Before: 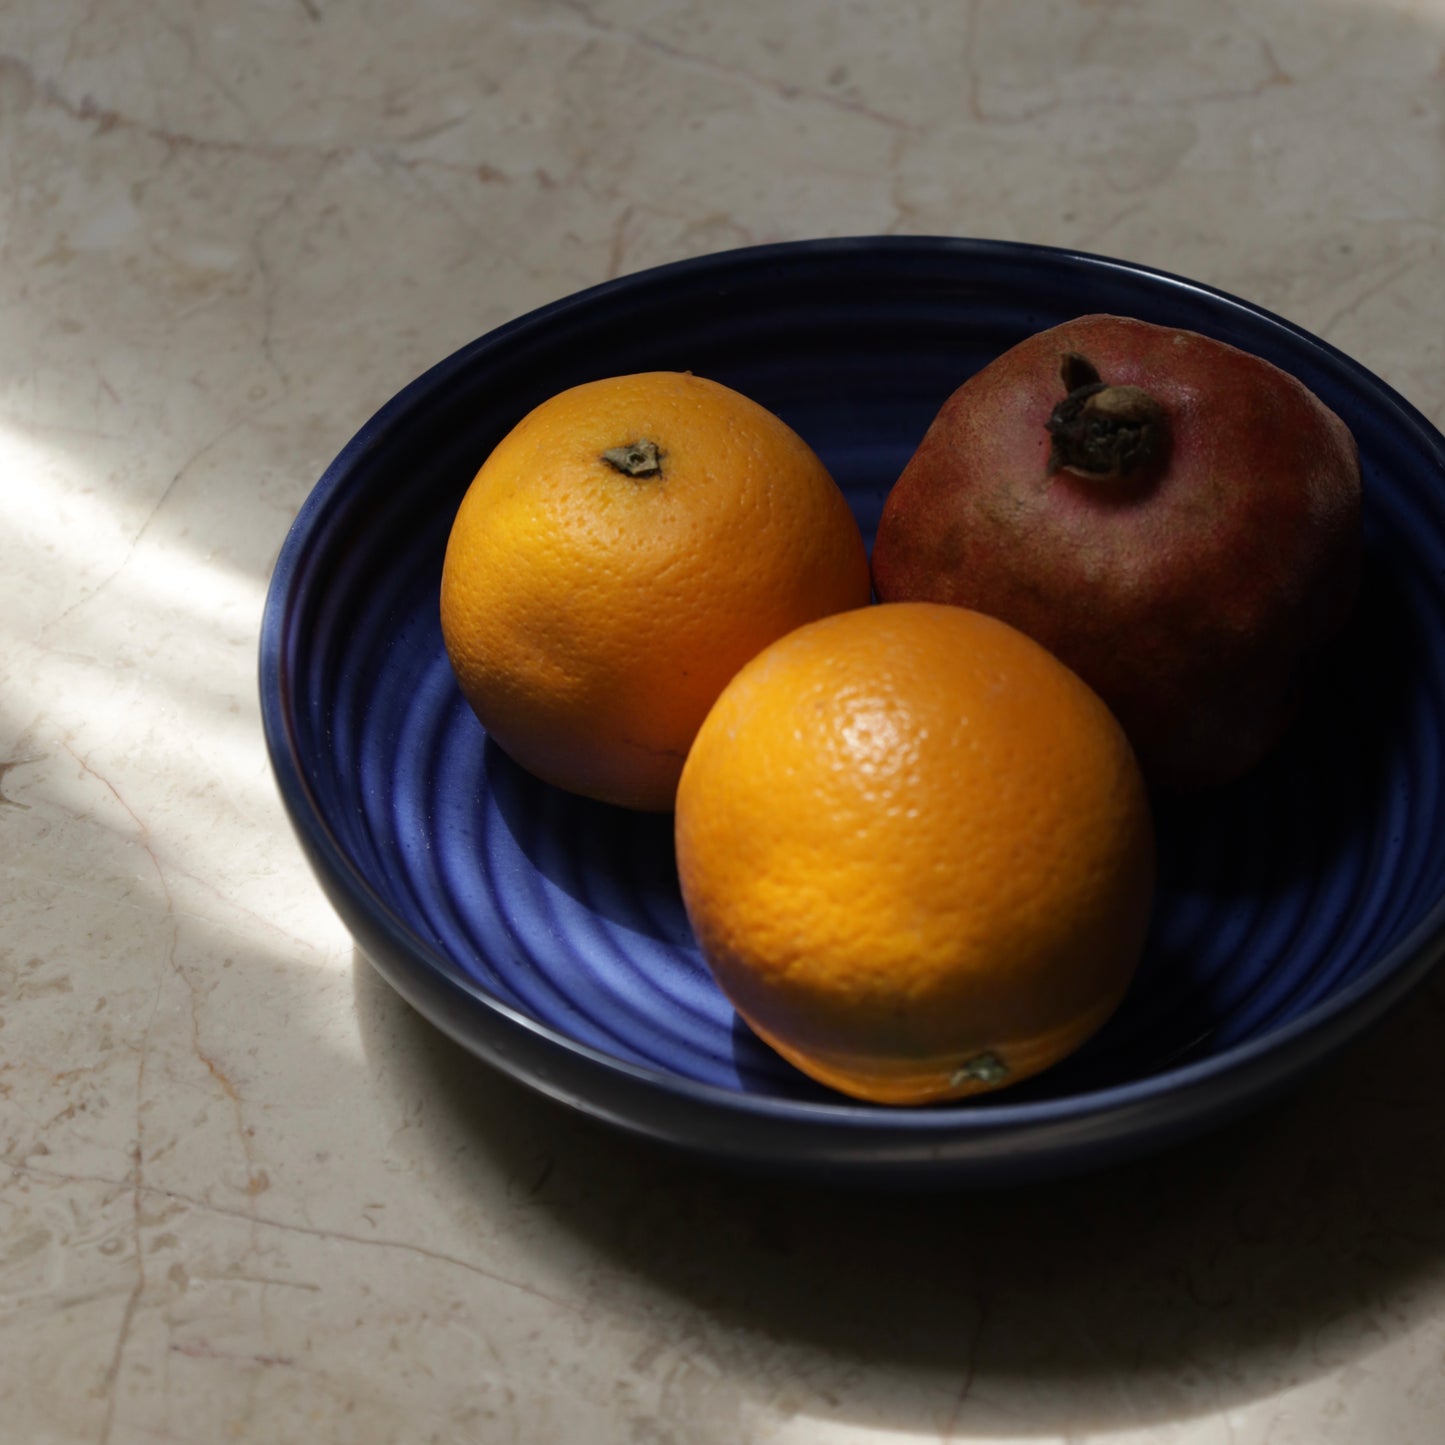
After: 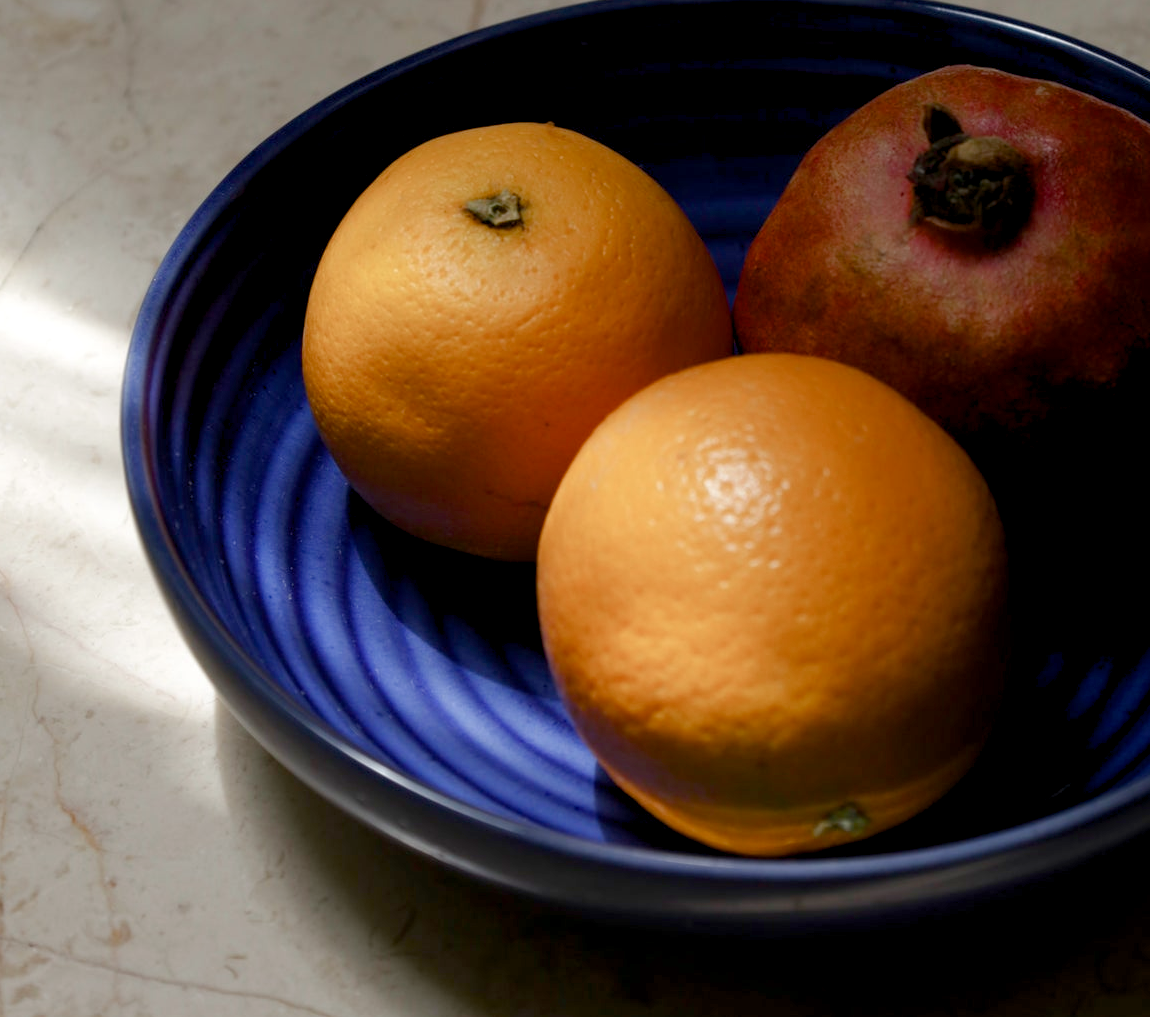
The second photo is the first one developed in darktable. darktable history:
crop: left 9.569%, top 17.292%, right 10.78%, bottom 12.299%
exposure: black level correction 0.001, exposure 0.297 EV, compensate exposure bias true, compensate highlight preservation false
color balance rgb: global offset › luminance -0.265%, perceptual saturation grading › global saturation 20%, perceptual saturation grading › highlights -49.649%, perceptual saturation grading › shadows 25.255%, contrast -9.798%
